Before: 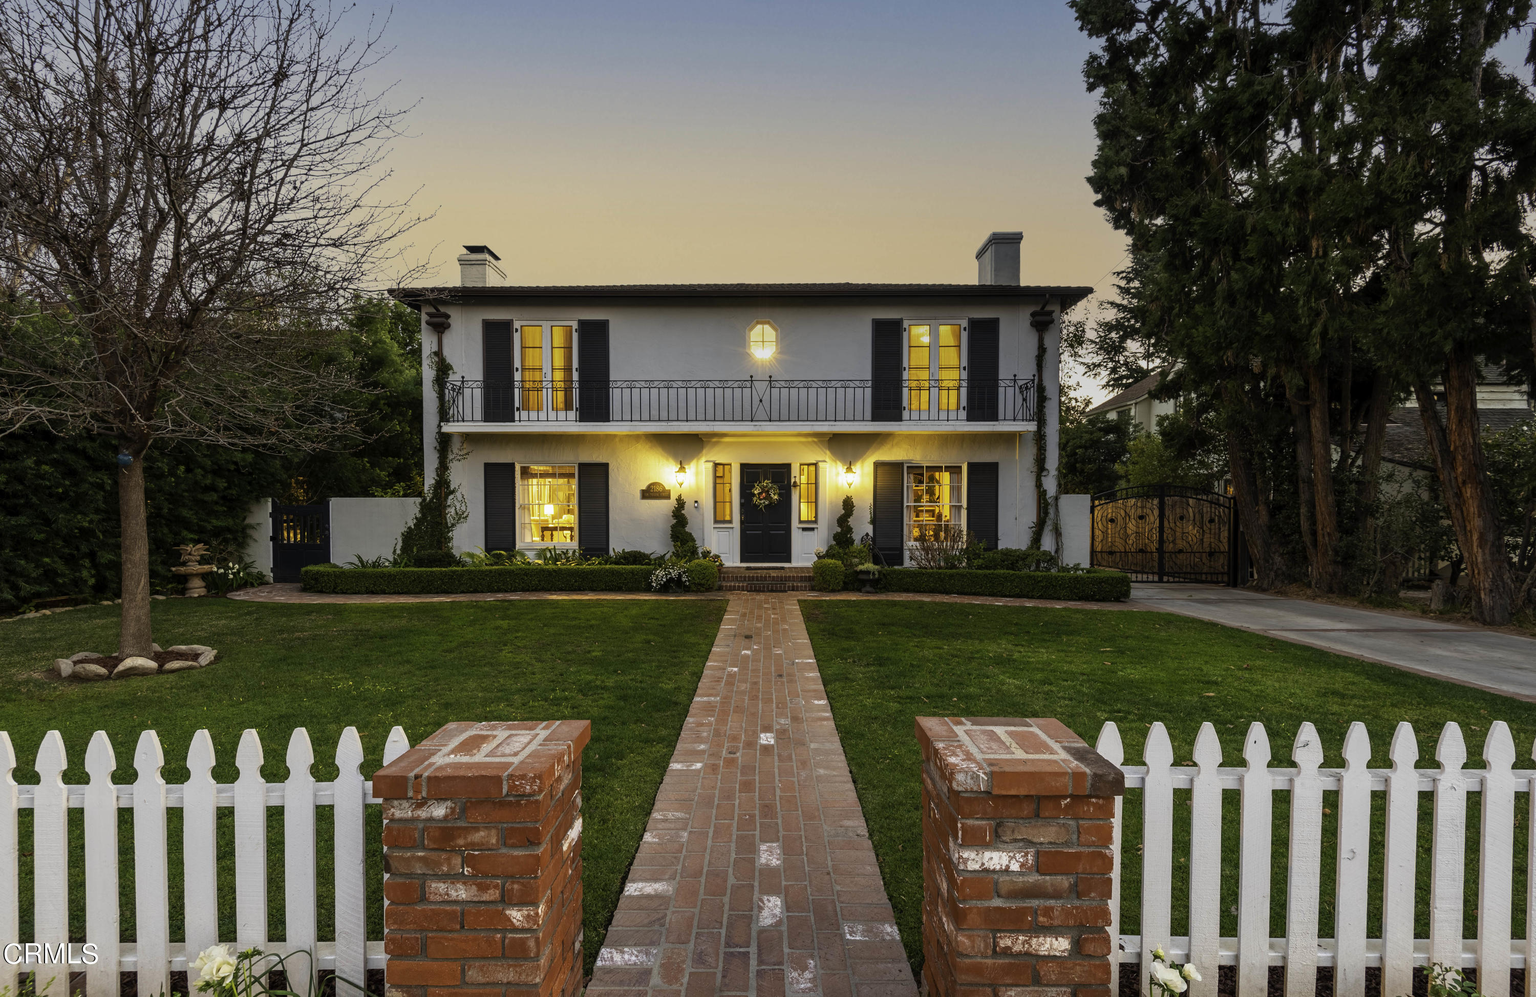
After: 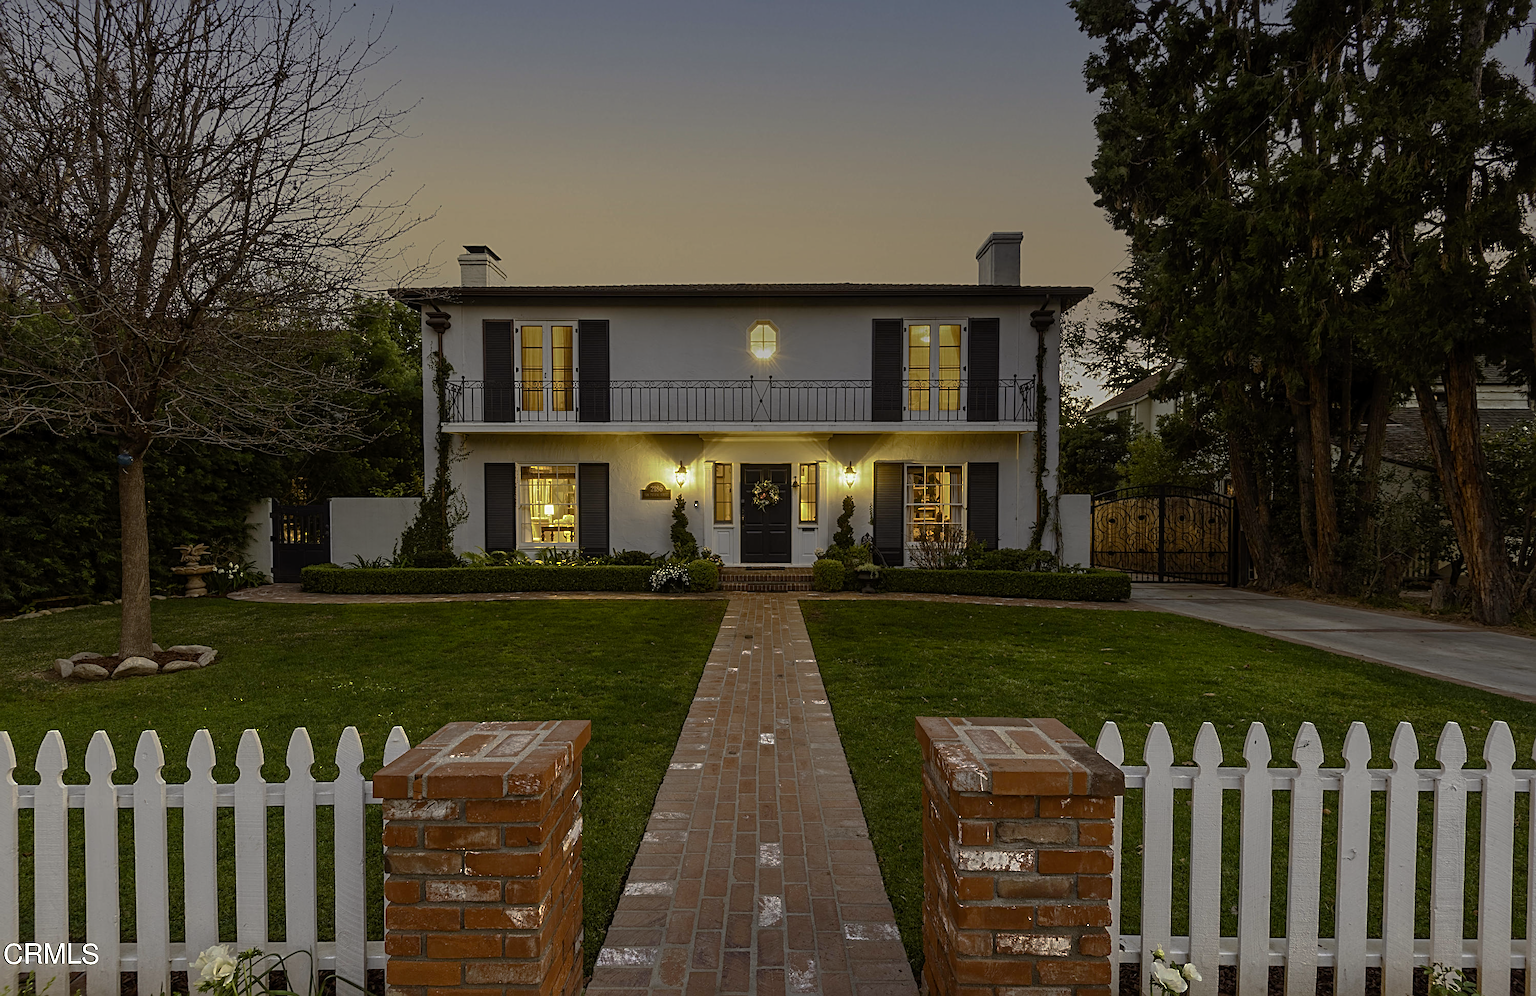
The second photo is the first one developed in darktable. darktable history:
sharpen: radius 3.126
color balance rgb: power › chroma 0.706%, power › hue 60°, perceptual saturation grading › global saturation 0.465%, perceptual saturation grading › highlights -19.907%, perceptual saturation grading › shadows 19.284%, global vibrance 19.812%
base curve: curves: ch0 [(0, 0) (0.841, 0.609) (1, 1)], preserve colors none
